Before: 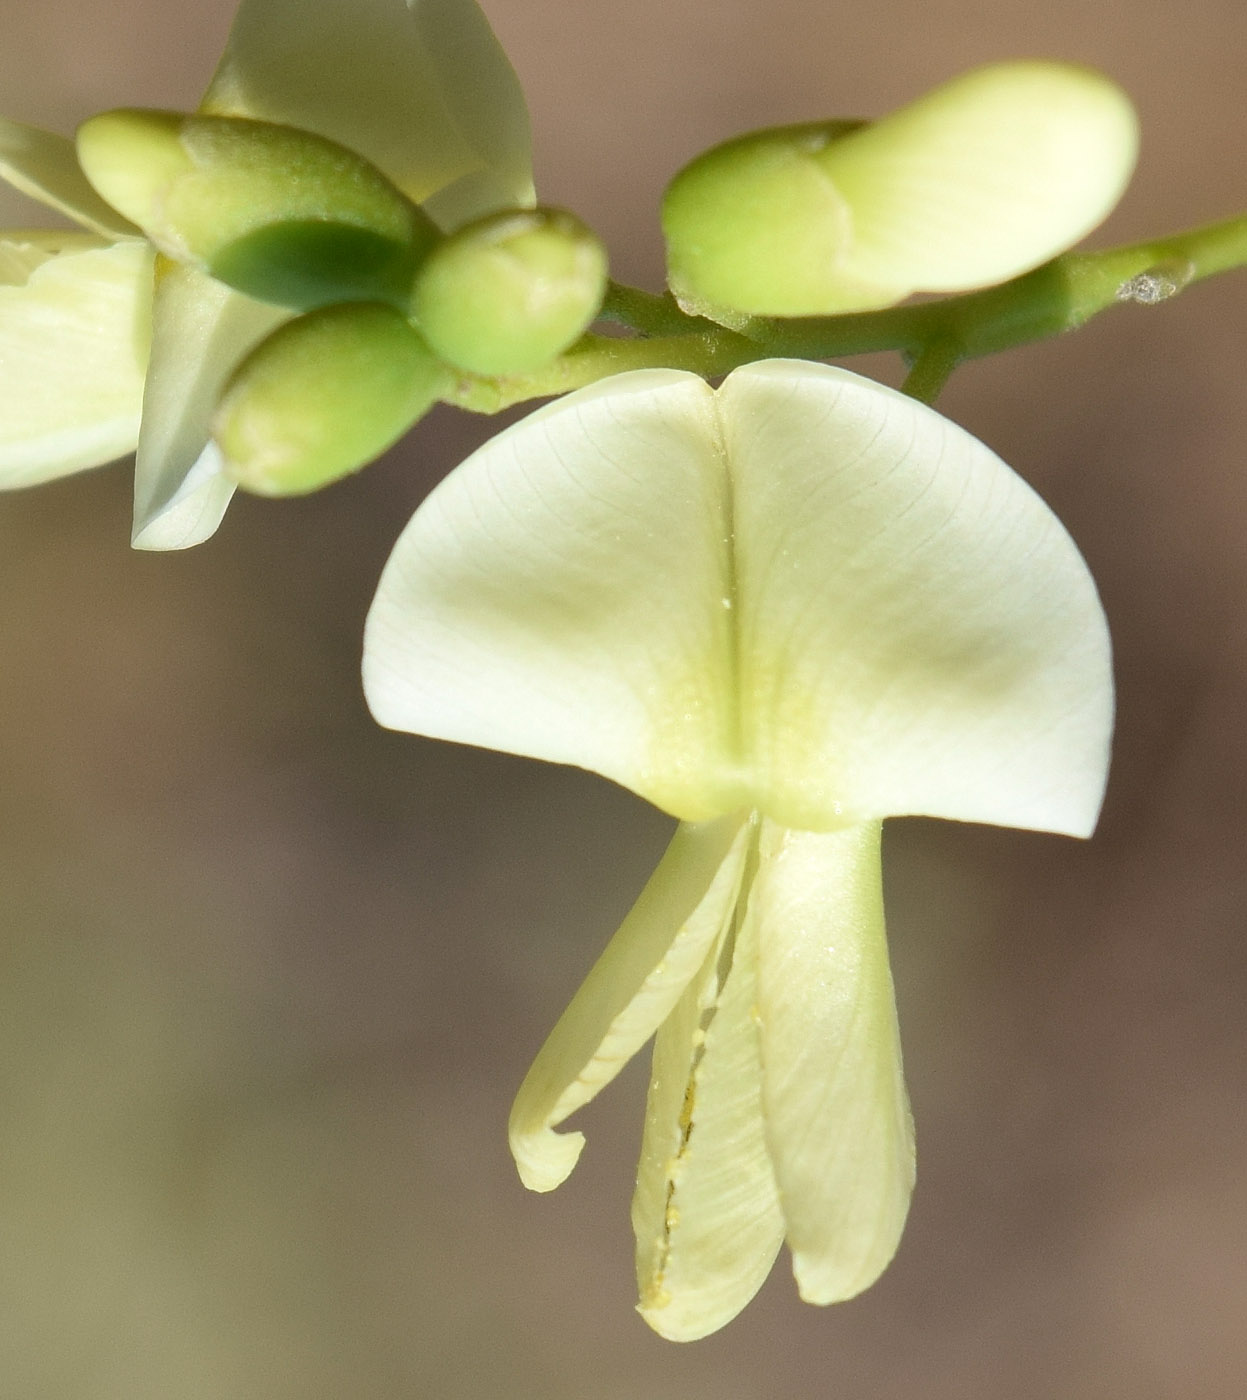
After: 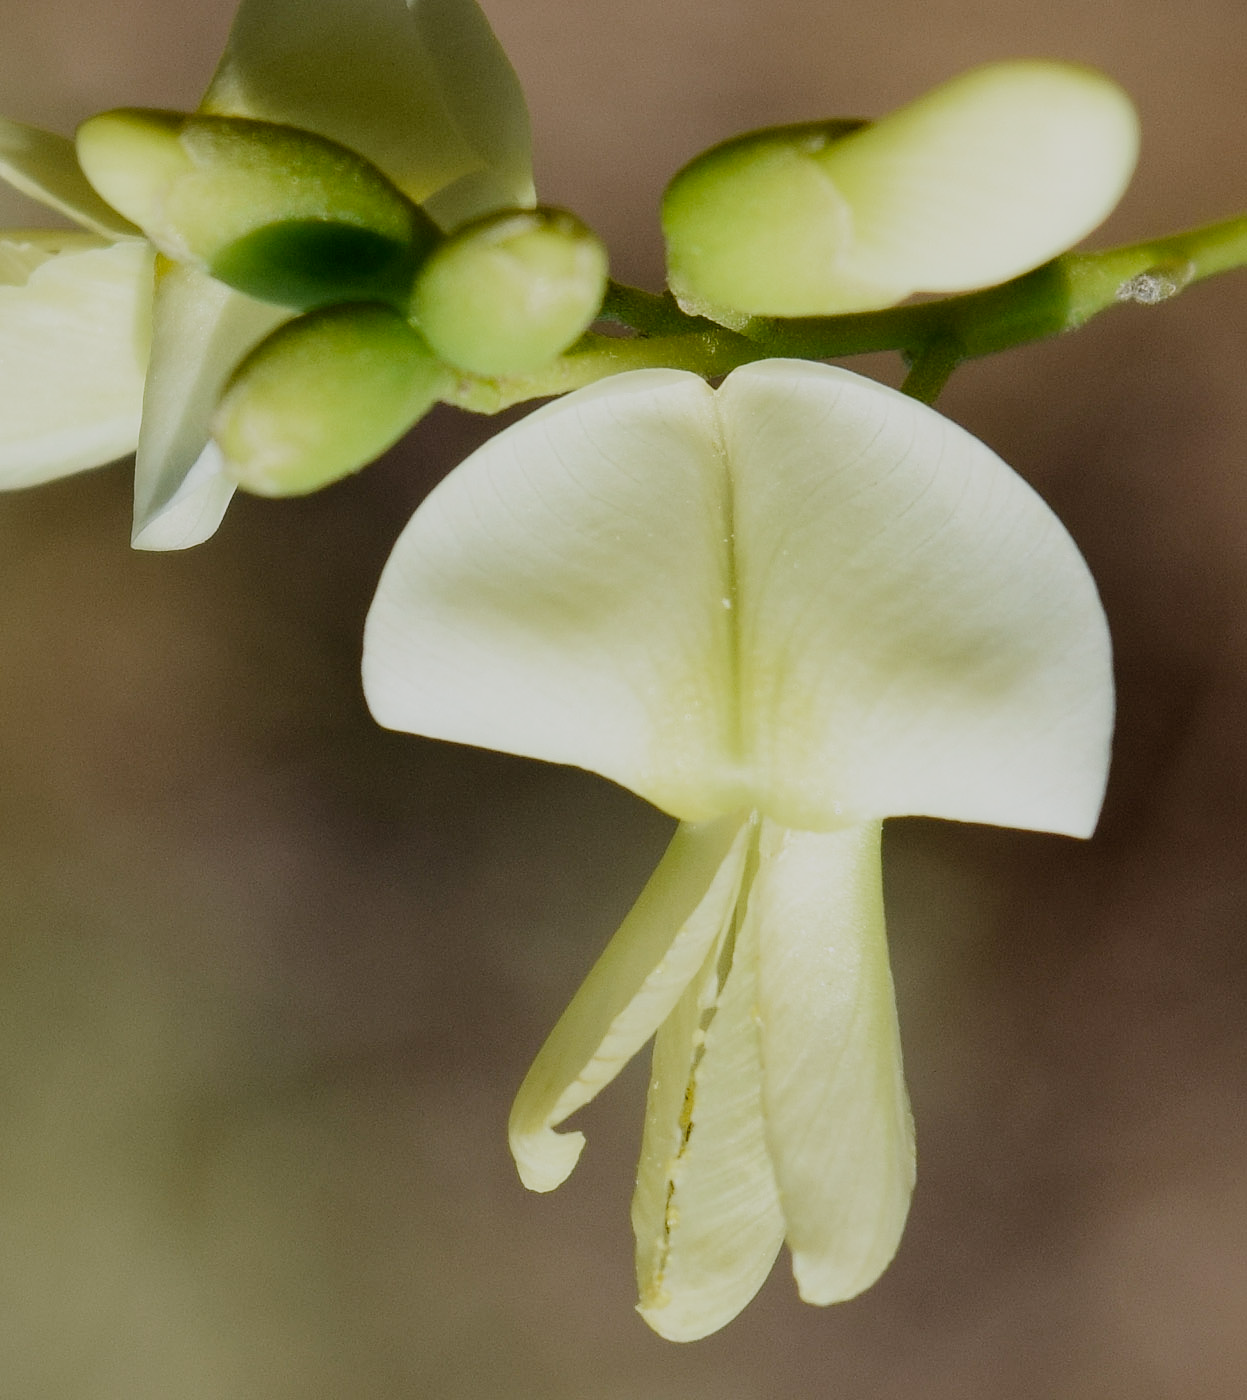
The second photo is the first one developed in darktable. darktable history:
tone equalizer: -8 EV -0.417 EV, -7 EV -0.389 EV, -6 EV -0.333 EV, -5 EV -0.222 EV, -3 EV 0.222 EV, -2 EV 0.333 EV, -1 EV 0.389 EV, +0 EV 0.417 EV, edges refinement/feathering 500, mask exposure compensation -1.57 EV, preserve details no
filmic rgb: middle gray luminance 29%, black relative exposure -10.3 EV, white relative exposure 5.5 EV, threshold 6 EV, target black luminance 0%, hardness 3.95, latitude 2.04%, contrast 1.132, highlights saturation mix 5%, shadows ↔ highlights balance 15.11%, preserve chrominance no, color science v3 (2019), use custom middle-gray values true, iterations of high-quality reconstruction 0, enable highlight reconstruction true
